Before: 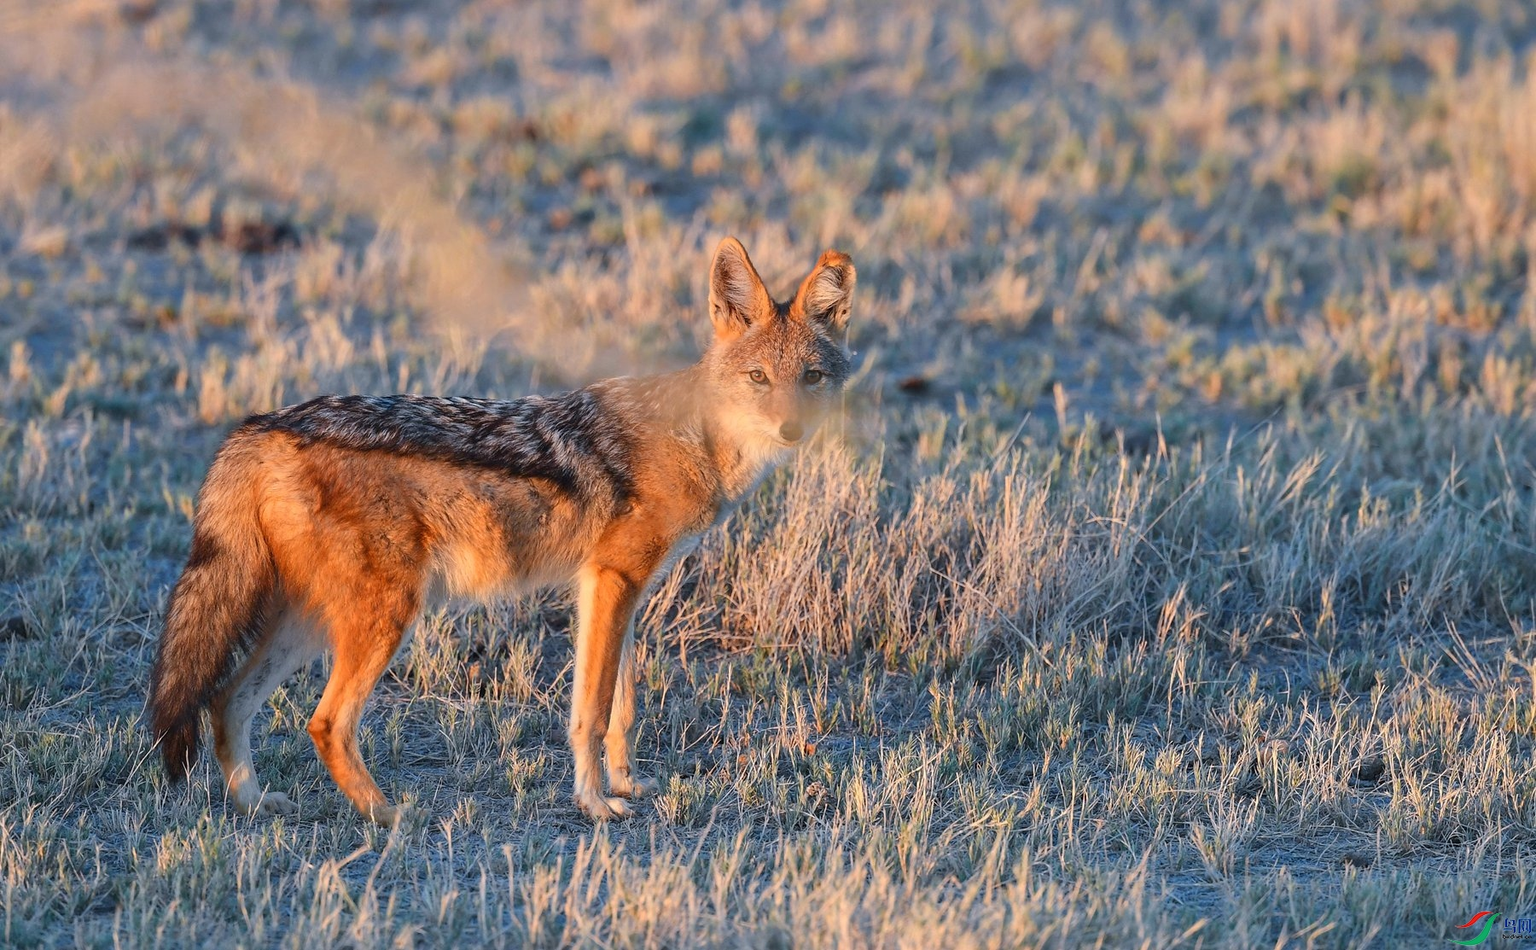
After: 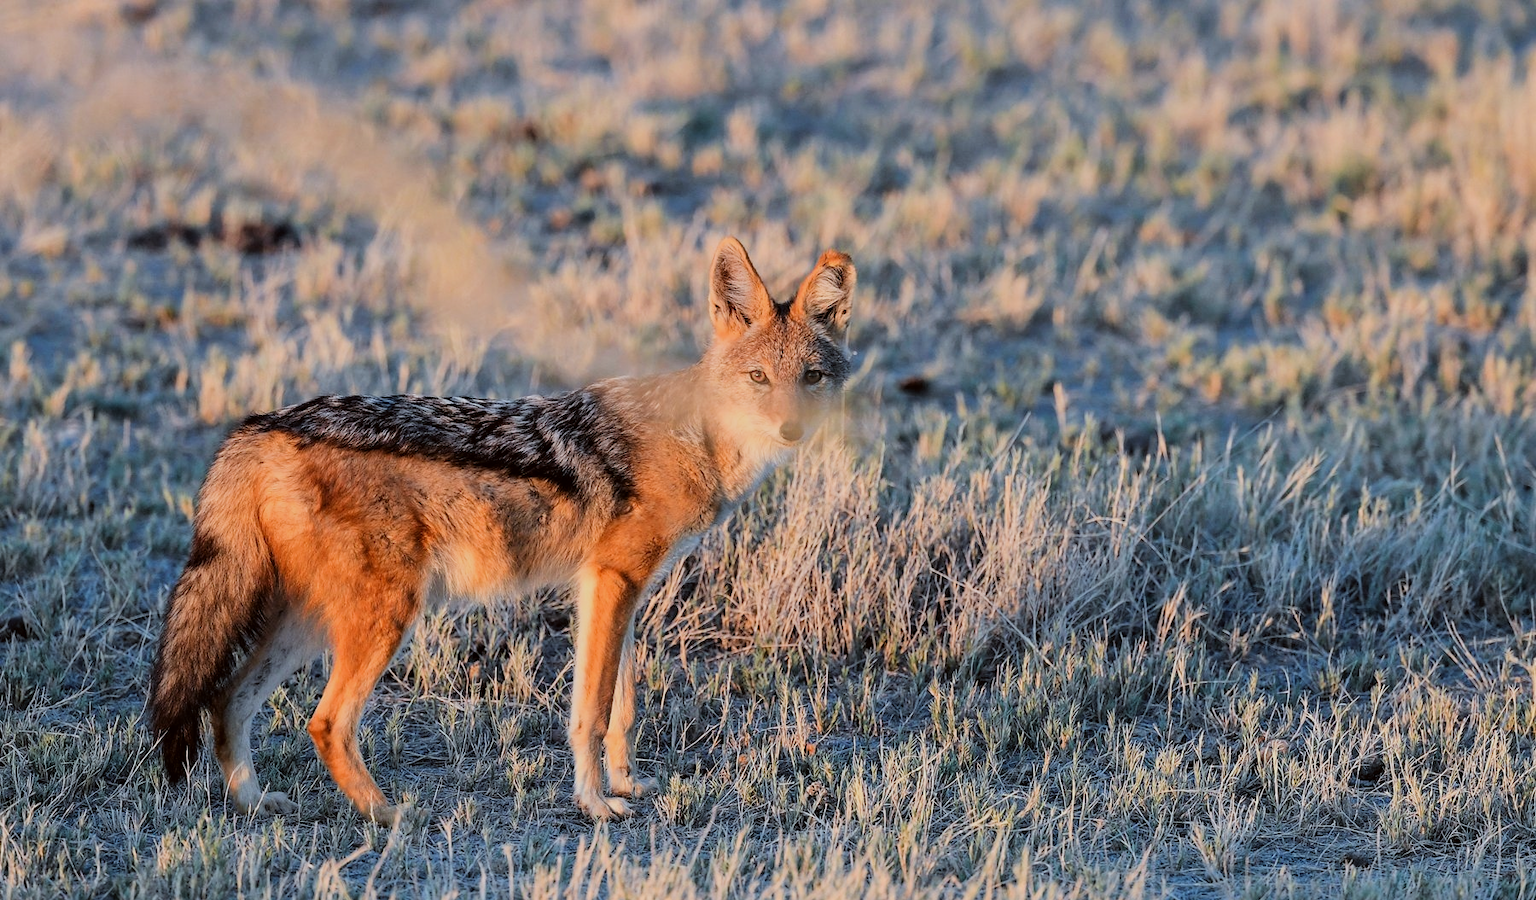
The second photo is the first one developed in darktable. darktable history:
color correction: highlights a* -2.81, highlights b* -2.68, shadows a* 2.24, shadows b* 2.78
crop and rotate: top 0.006%, bottom 5.143%
tone equalizer: on, module defaults
filmic rgb: black relative exposure -7.49 EV, white relative exposure 5 EV, hardness 3.35, contrast 1.296
